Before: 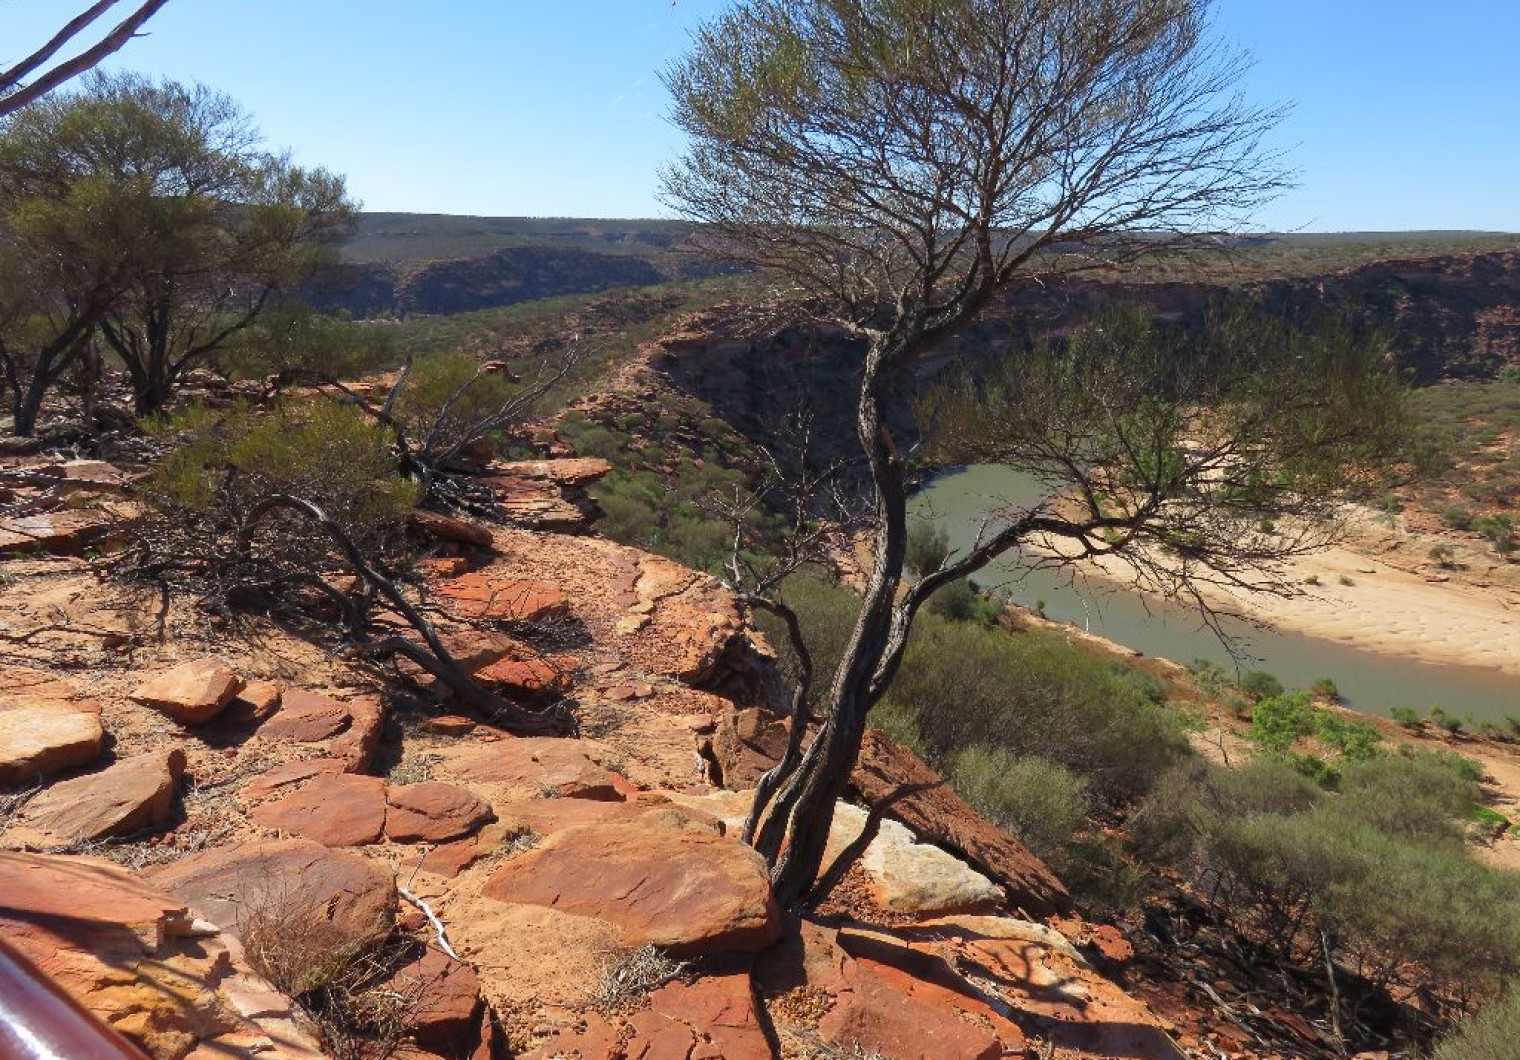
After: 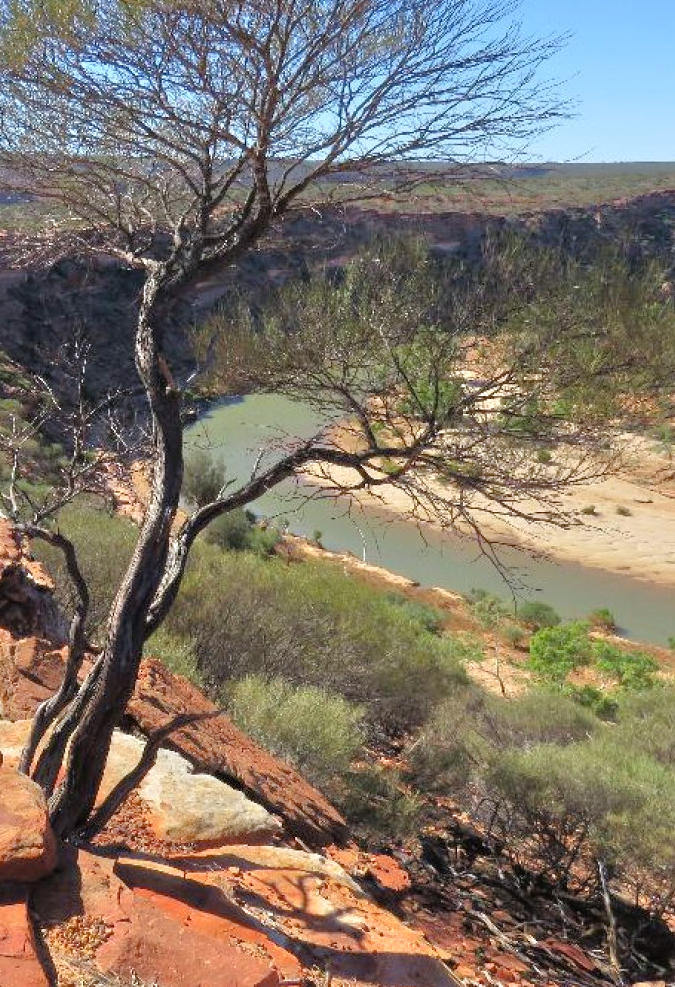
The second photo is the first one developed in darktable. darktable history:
crop: left 47.628%, top 6.643%, right 7.874%
white balance: red 0.982, blue 1.018
tone equalizer: -7 EV 0.15 EV, -6 EV 0.6 EV, -5 EV 1.15 EV, -4 EV 1.33 EV, -3 EV 1.15 EV, -2 EV 0.6 EV, -1 EV 0.15 EV, mask exposure compensation -0.5 EV
